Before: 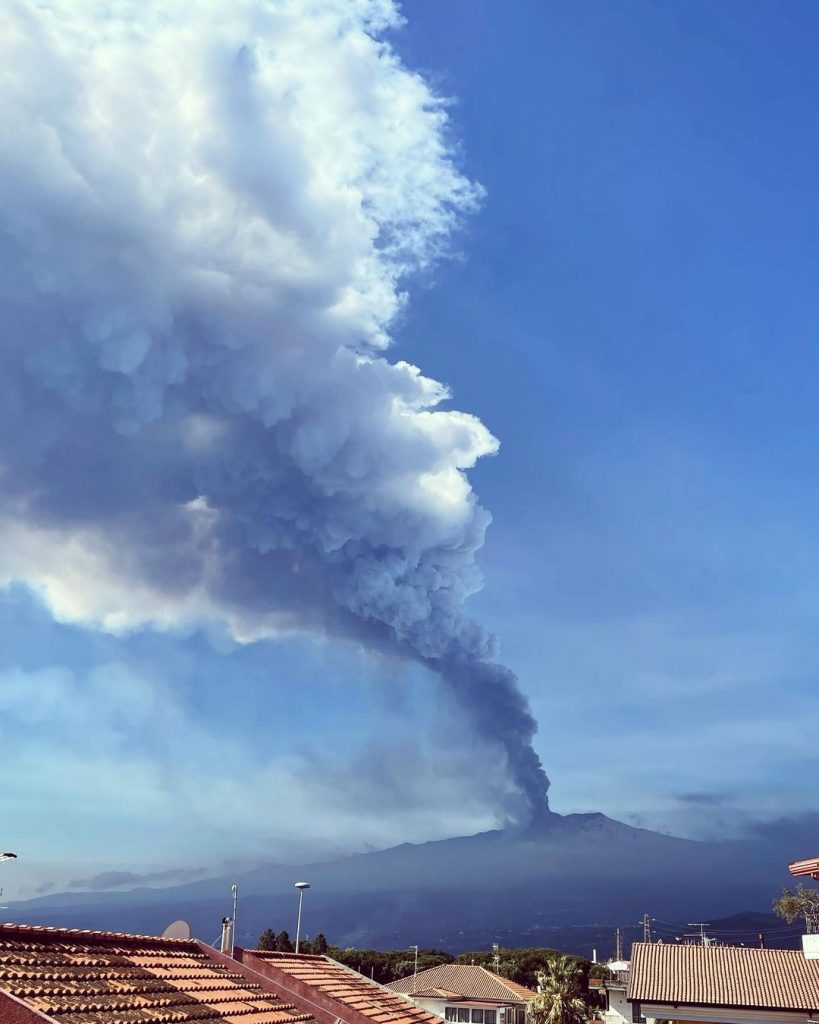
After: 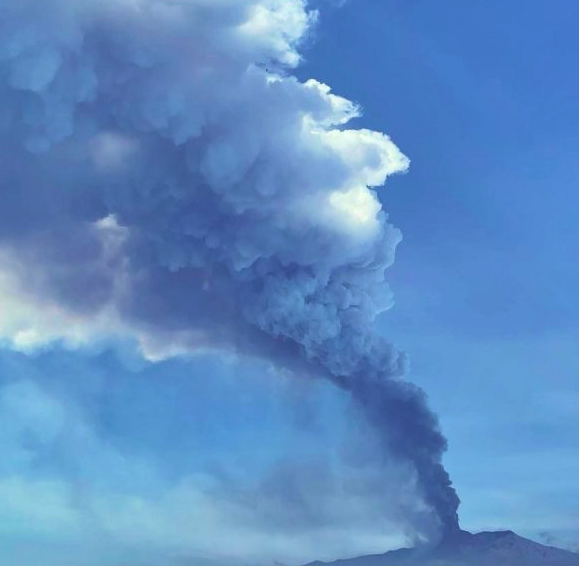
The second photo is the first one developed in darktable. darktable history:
velvia: strength 44.59%
crop: left 10.996%, top 27.591%, right 18.297%, bottom 17.074%
shadows and highlights: white point adjustment 0.053, soften with gaussian
